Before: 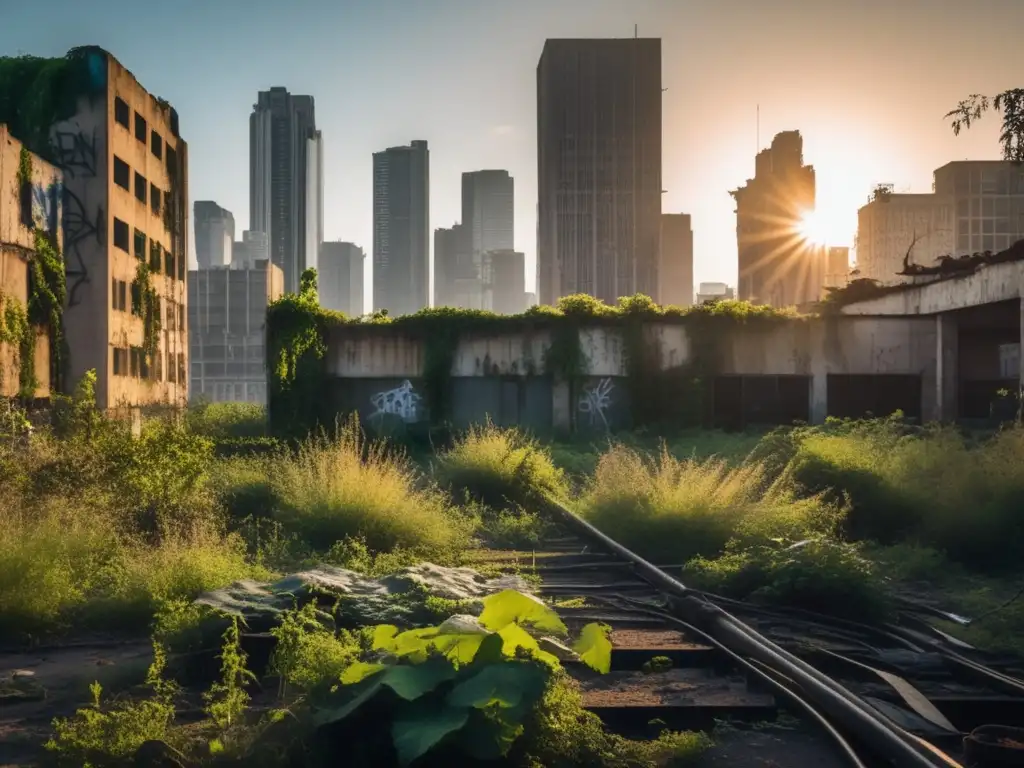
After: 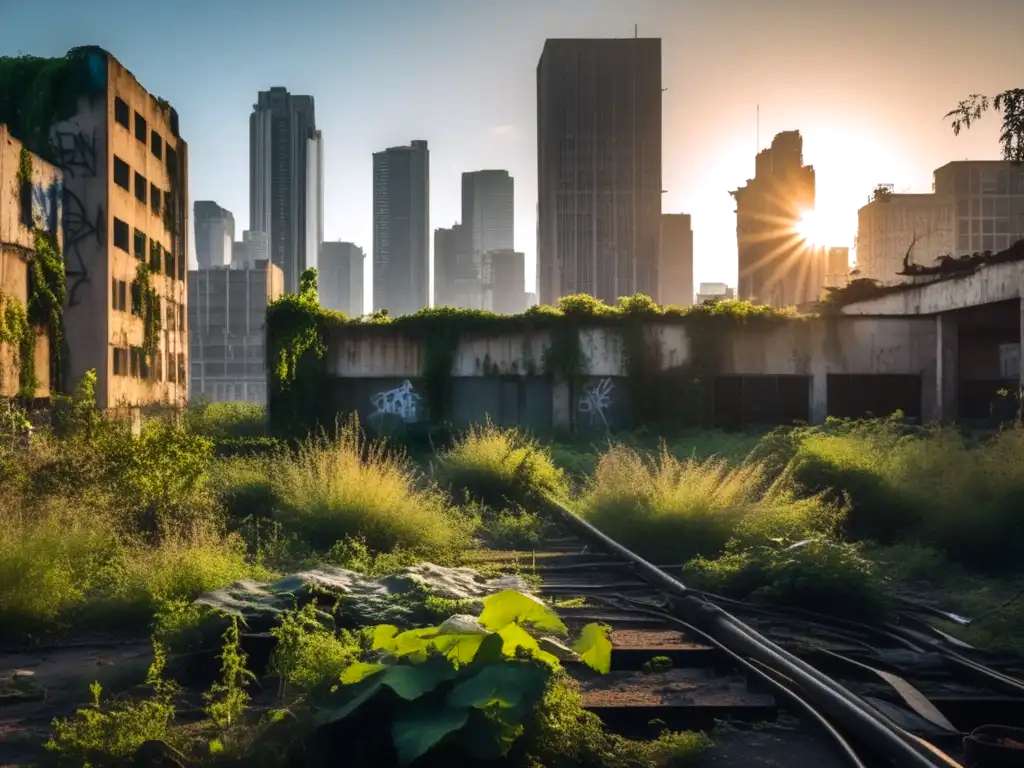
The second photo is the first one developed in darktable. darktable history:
white balance: red 0.983, blue 1.036
color balance: contrast 10%
